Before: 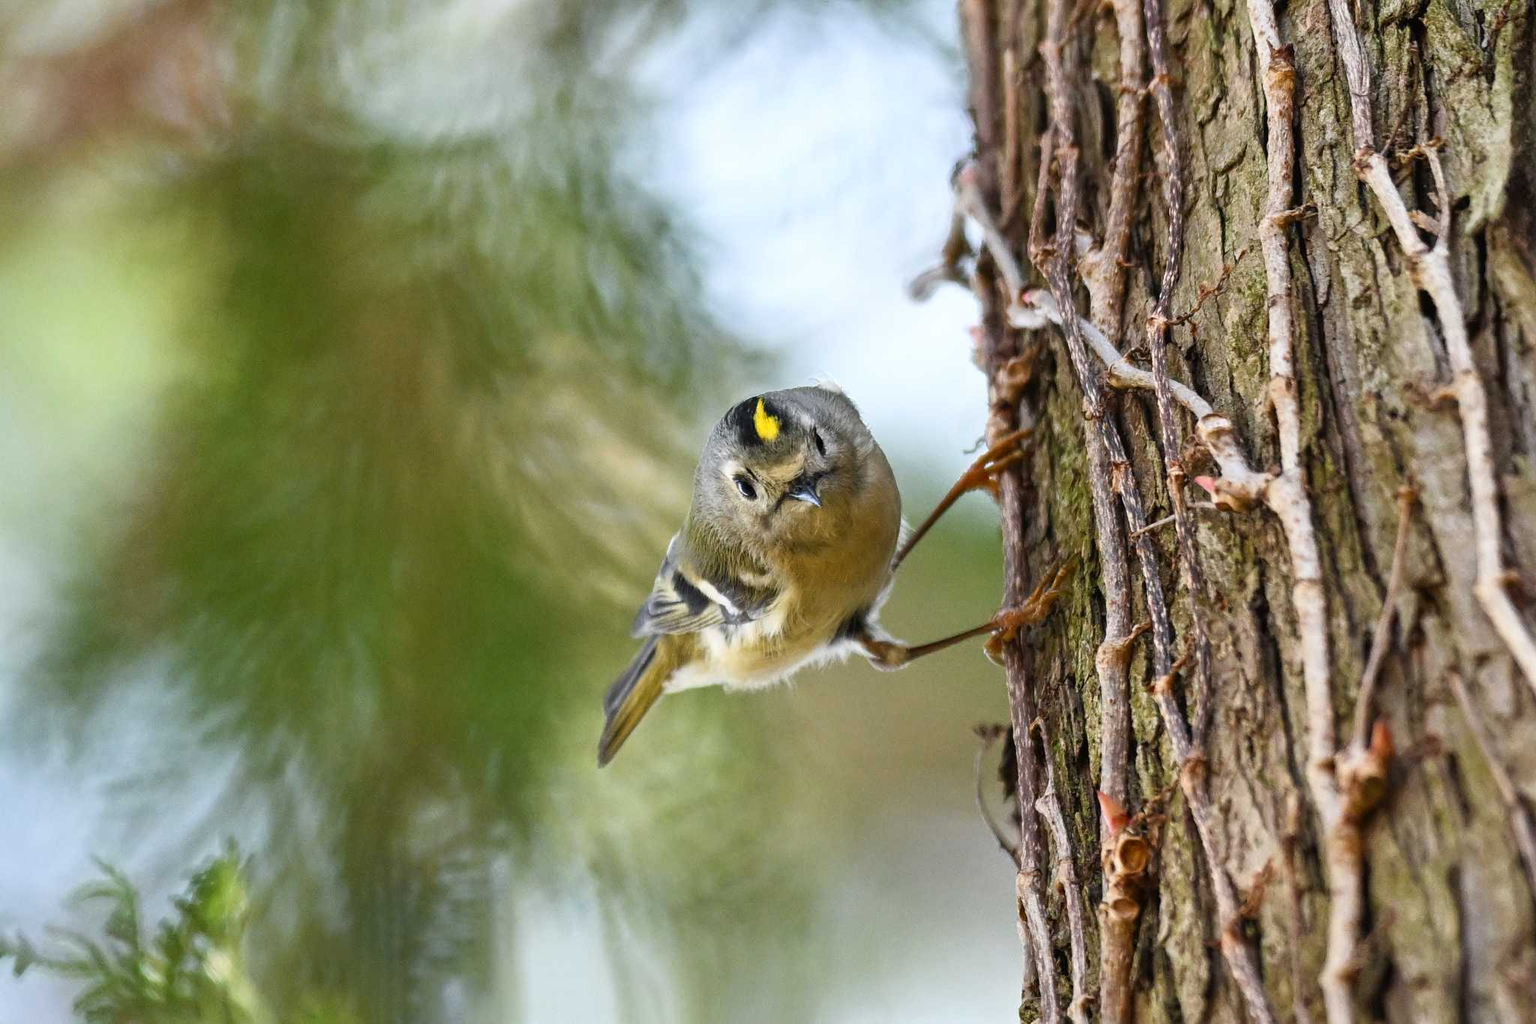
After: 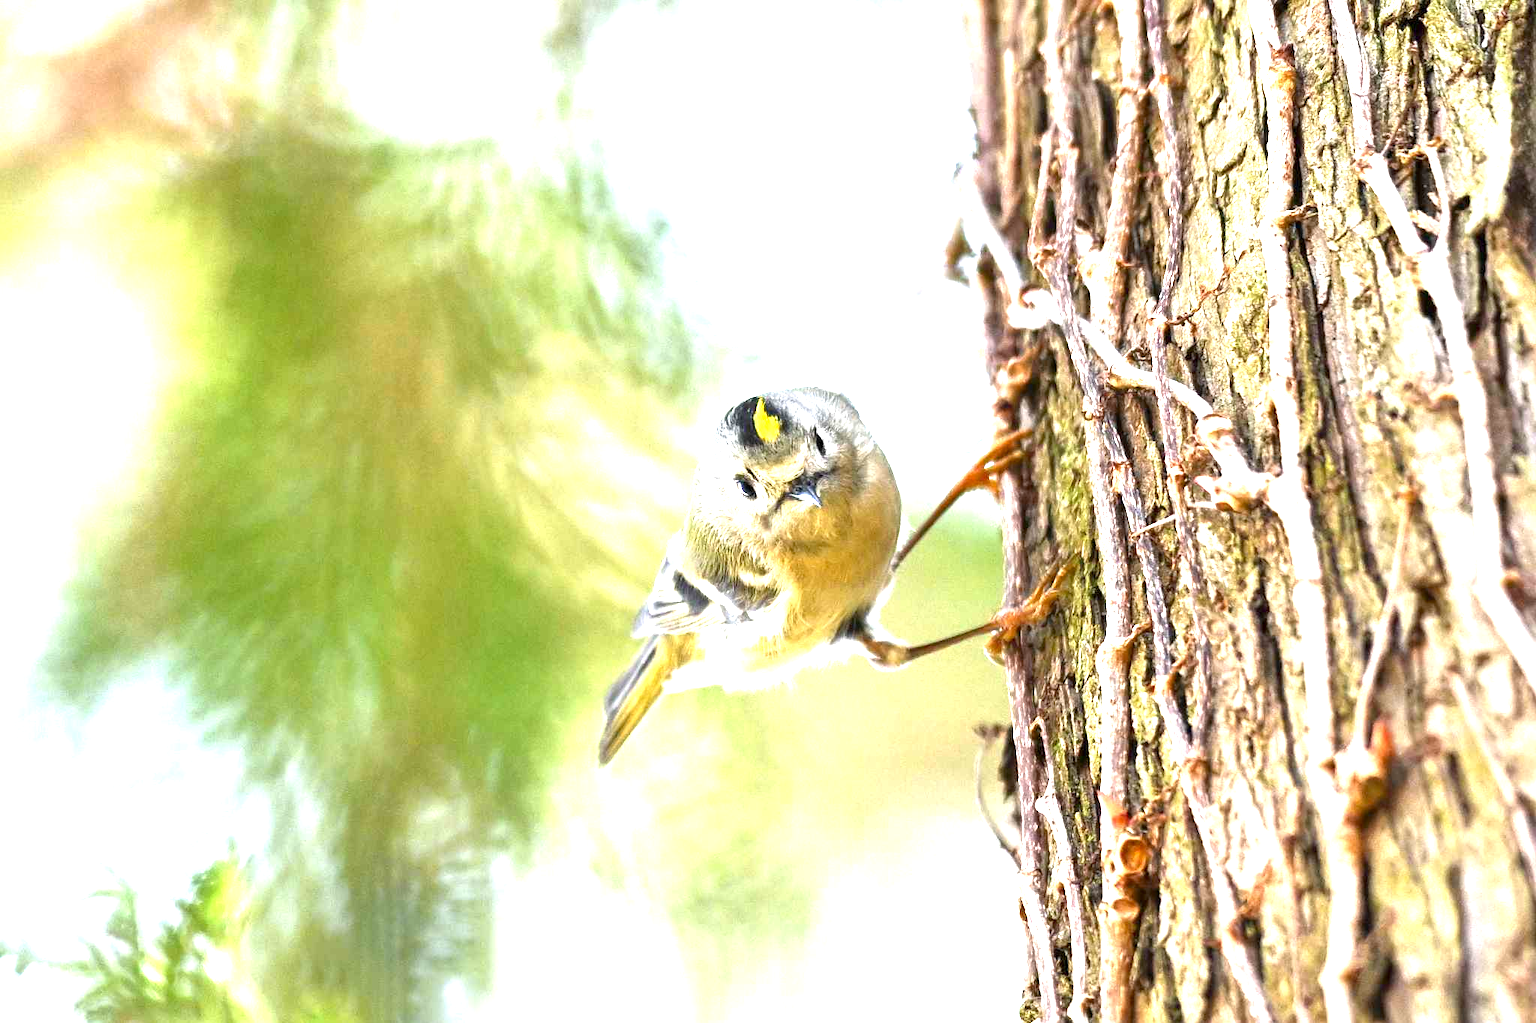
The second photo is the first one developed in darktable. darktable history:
exposure: black level correction 0.001, exposure 1.995 EV, compensate highlight preservation false
